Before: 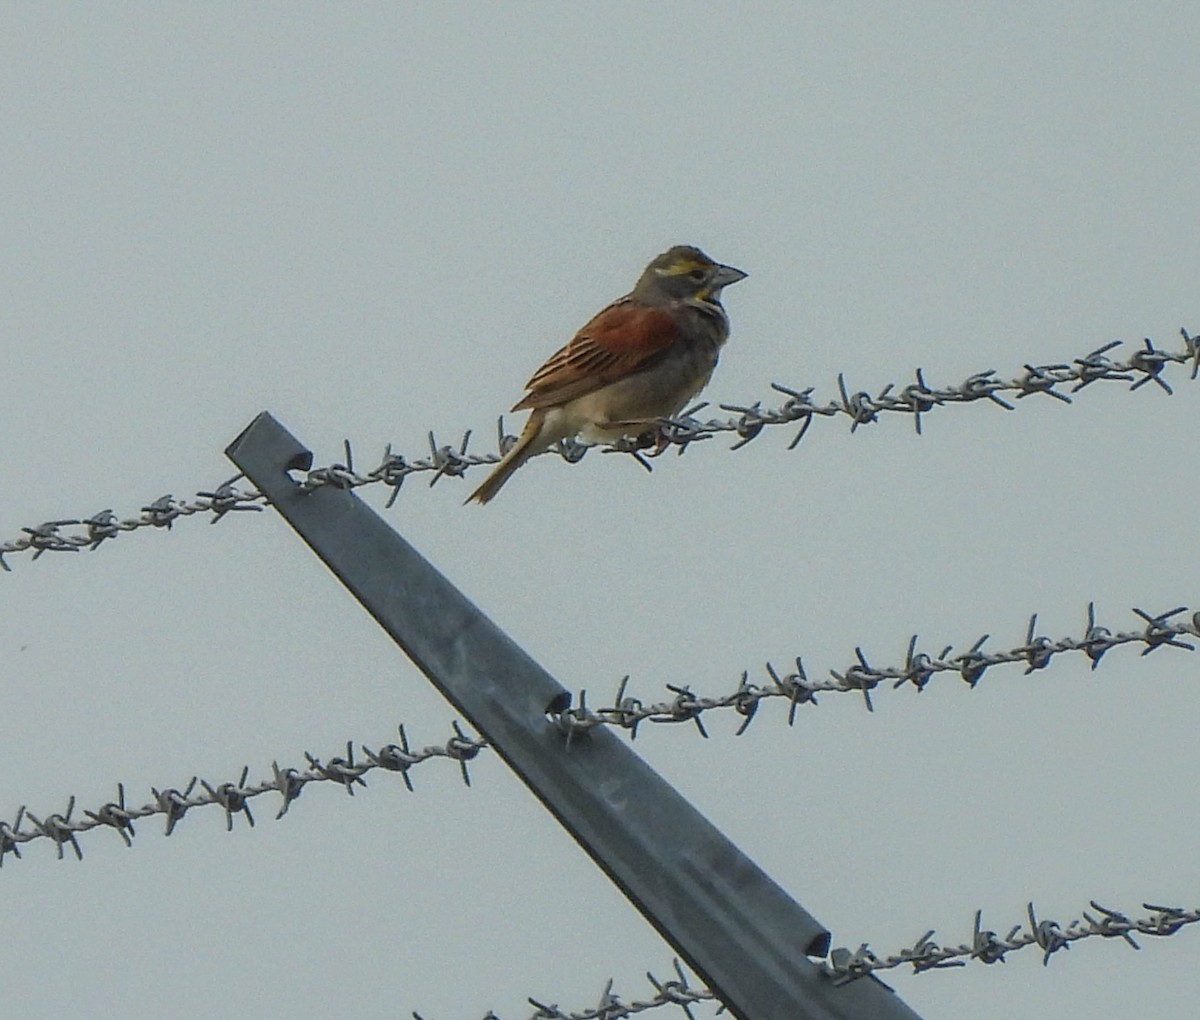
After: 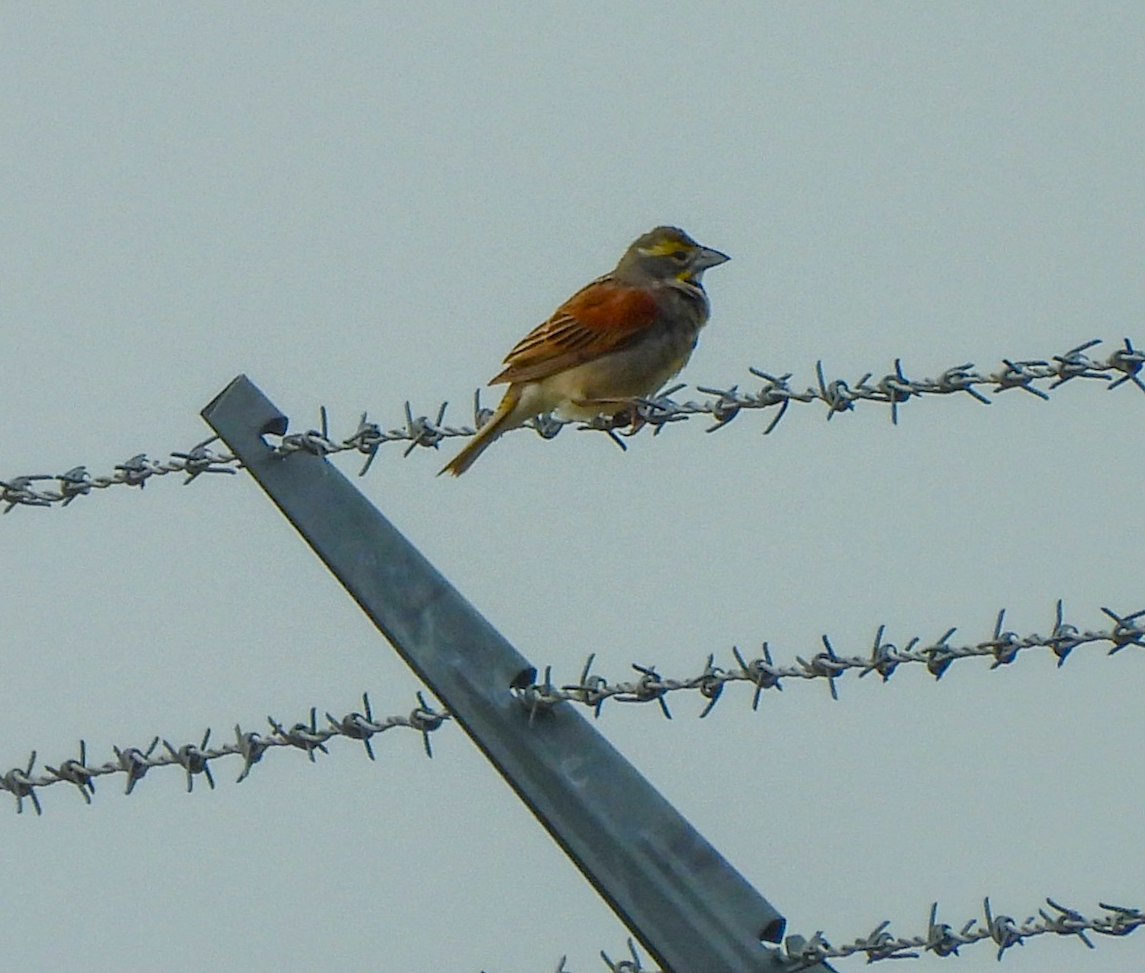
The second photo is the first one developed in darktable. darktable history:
white balance: red 0.978, blue 0.999
exposure: black level correction 0.002, compensate highlight preservation false
crop and rotate: angle -2.38°
color balance rgb: perceptual saturation grading › global saturation 35%, perceptual saturation grading › highlights -30%, perceptual saturation grading › shadows 35%, perceptual brilliance grading › global brilliance 3%, perceptual brilliance grading › highlights -3%, perceptual brilliance grading › shadows 3%
